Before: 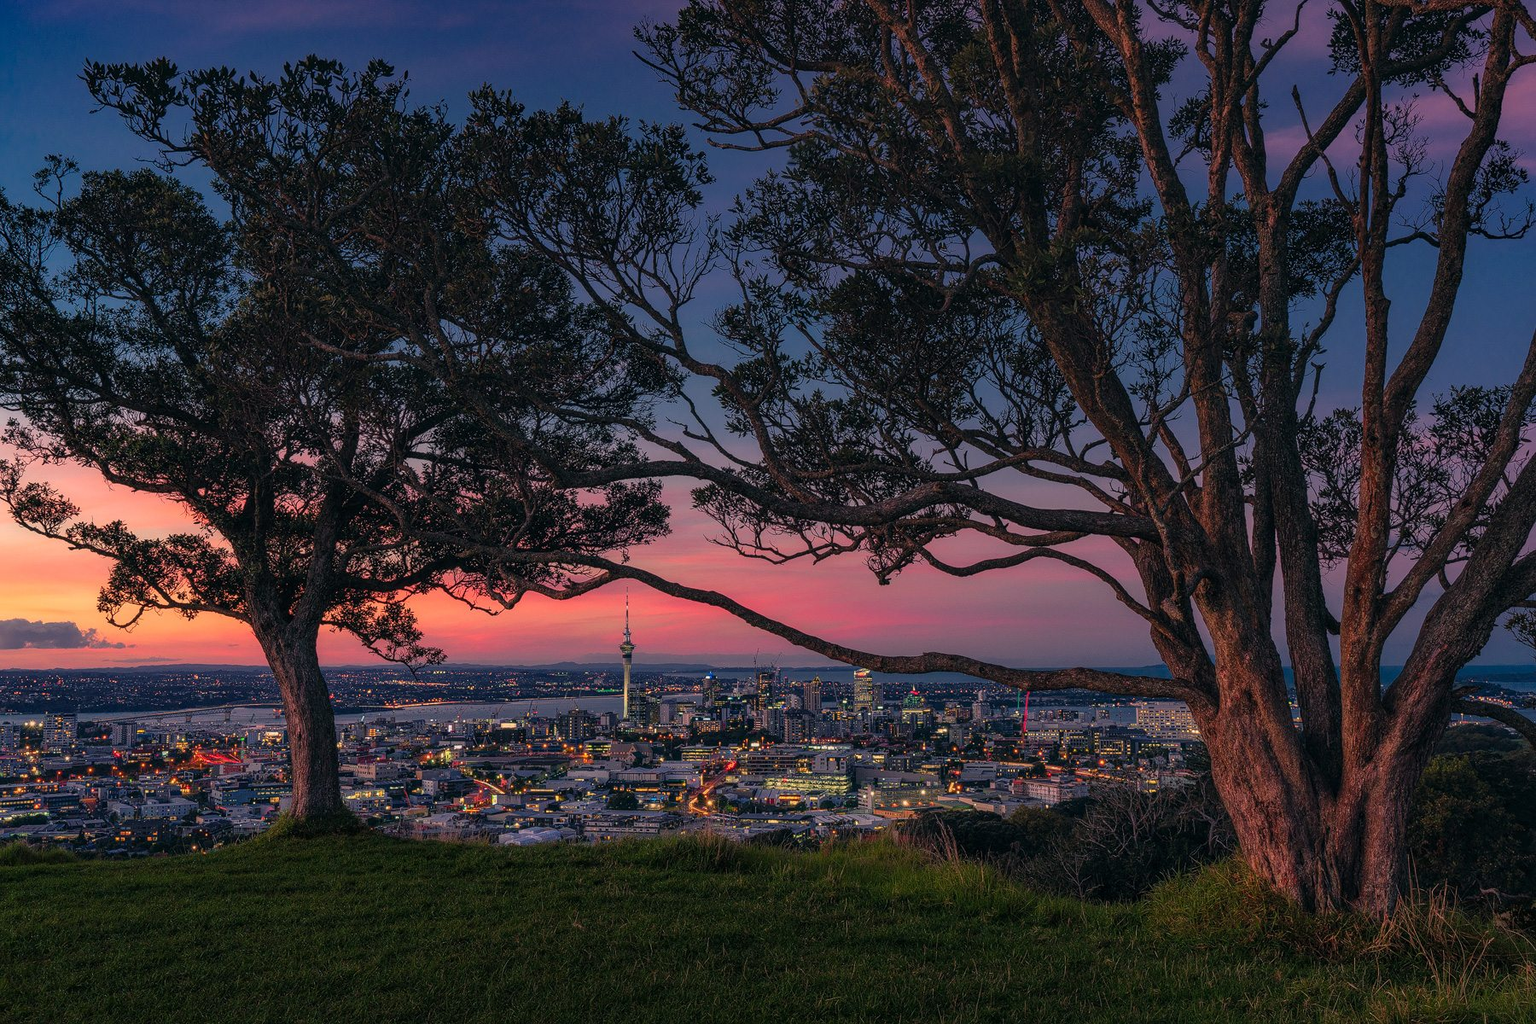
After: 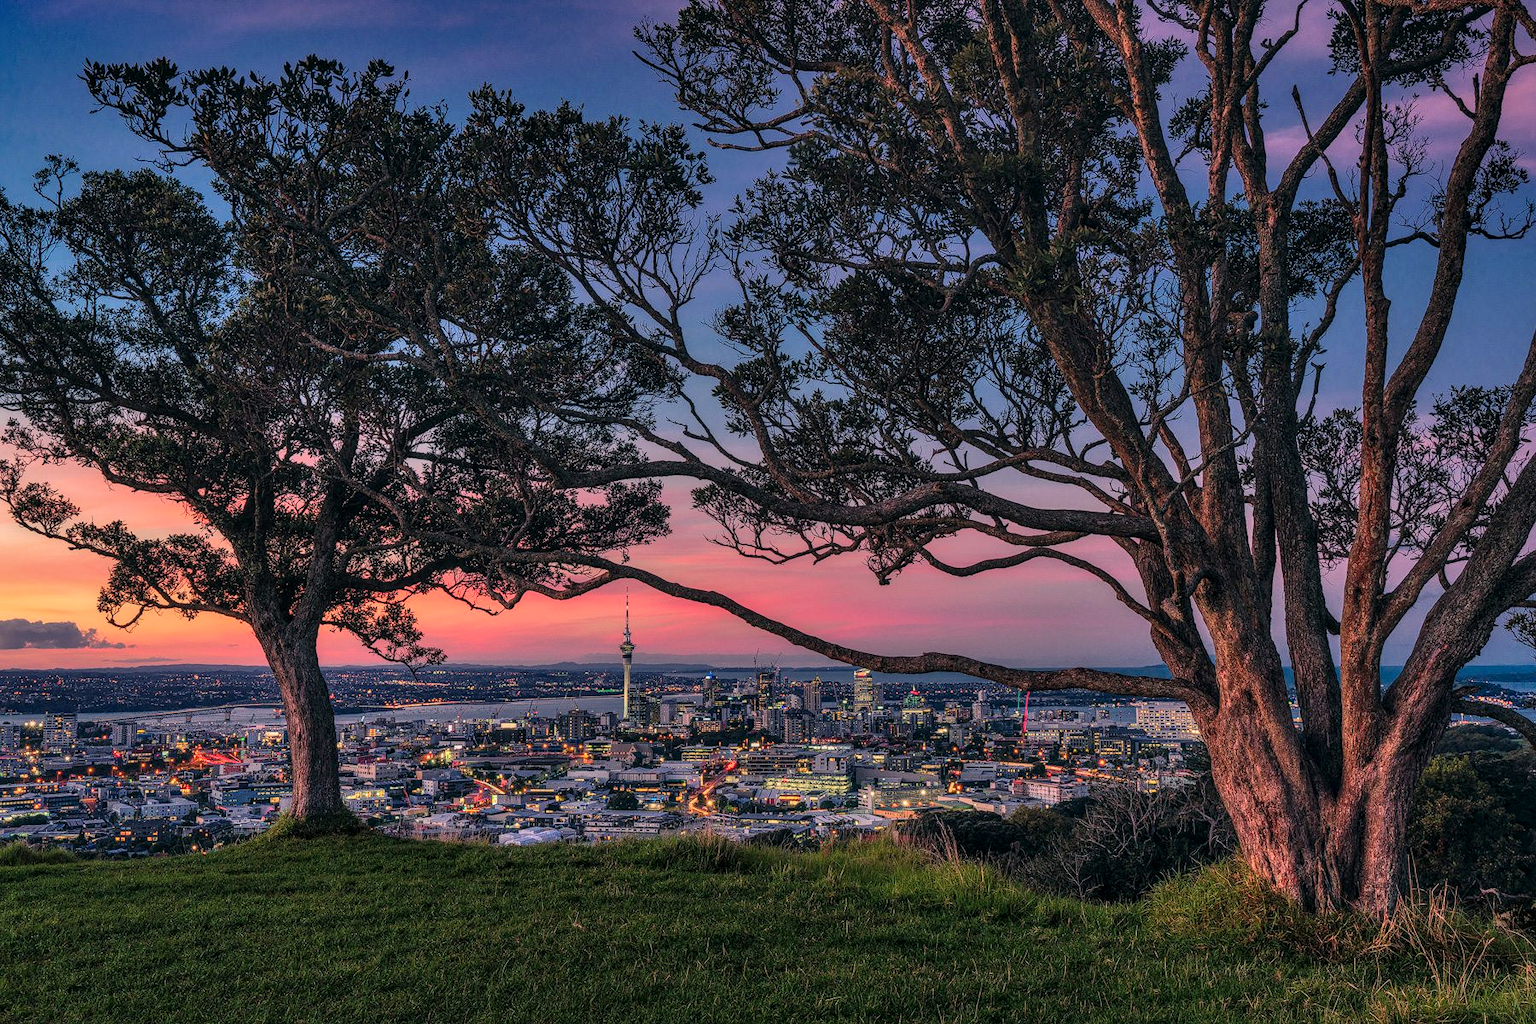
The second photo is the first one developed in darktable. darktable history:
shadows and highlights: low approximation 0.01, soften with gaussian
local contrast: on, module defaults
